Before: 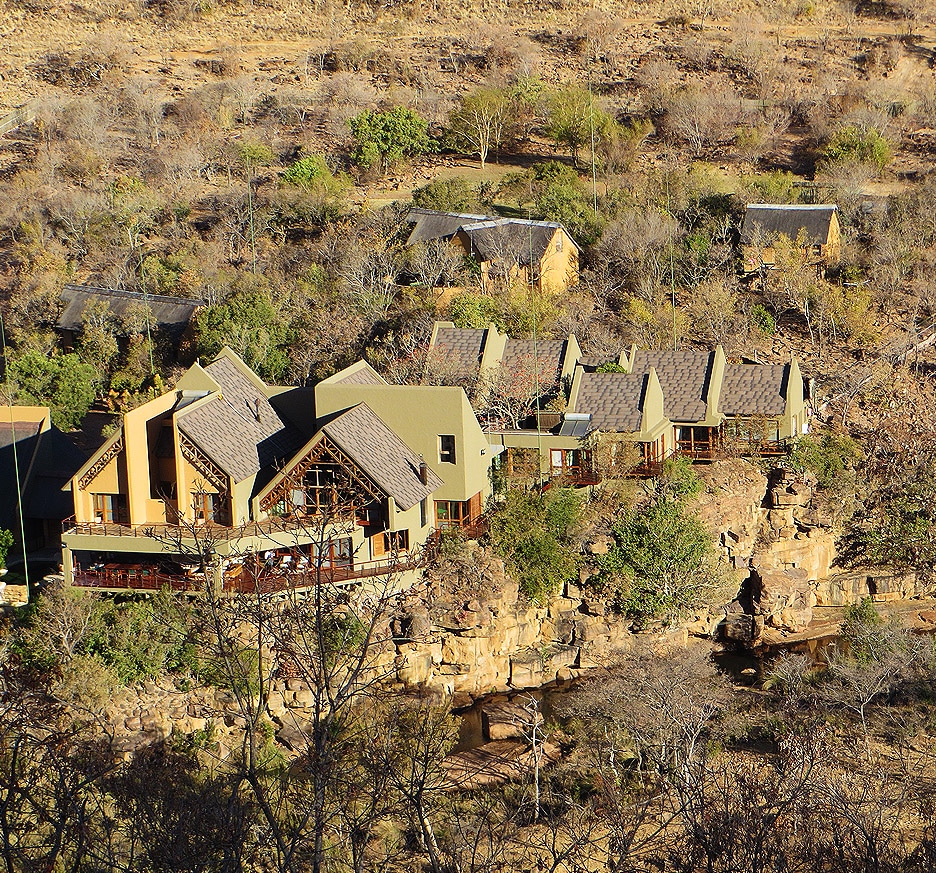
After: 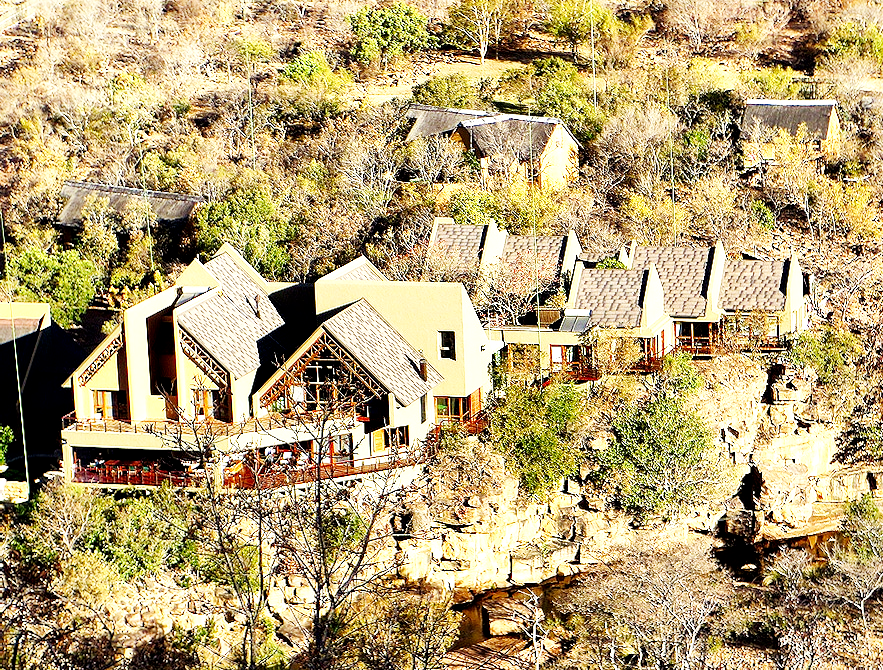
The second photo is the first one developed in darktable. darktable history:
crop and rotate: angle 0.063°, top 11.914%, right 5.516%, bottom 11.135%
local contrast: mode bilateral grid, contrast 19, coarseness 51, detail 179%, midtone range 0.2
exposure: black level correction 0.007, exposure 0.091 EV, compensate exposure bias true, compensate highlight preservation false
base curve: curves: ch0 [(0, 0) (0.007, 0.004) (0.027, 0.03) (0.046, 0.07) (0.207, 0.54) (0.442, 0.872) (0.673, 0.972) (1, 1)], preserve colors none
